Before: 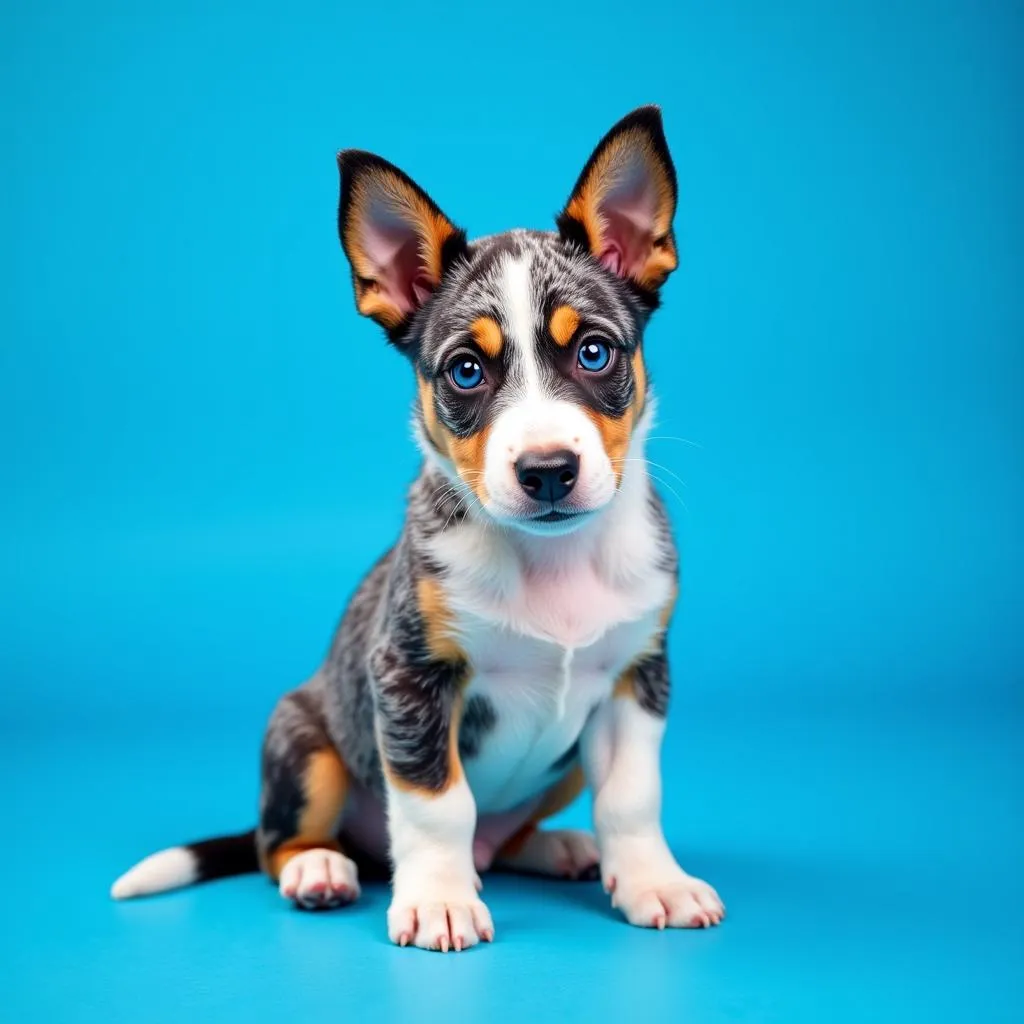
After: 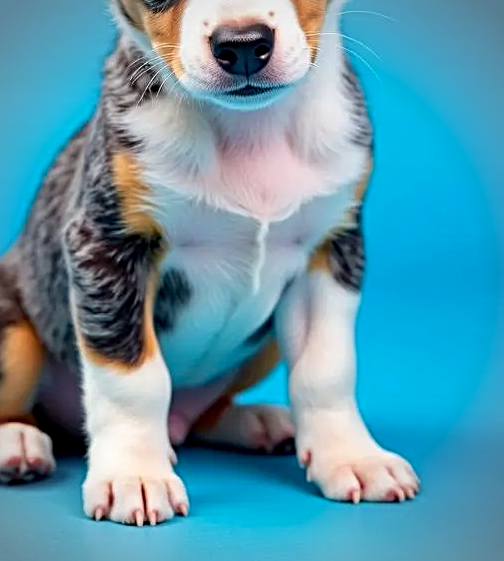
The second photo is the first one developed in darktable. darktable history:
haze removal: compatibility mode true, adaptive false
crop: left 29.787%, top 41.697%, right 20.949%, bottom 3.474%
sharpen: radius 3.125
vignetting: on, module defaults
